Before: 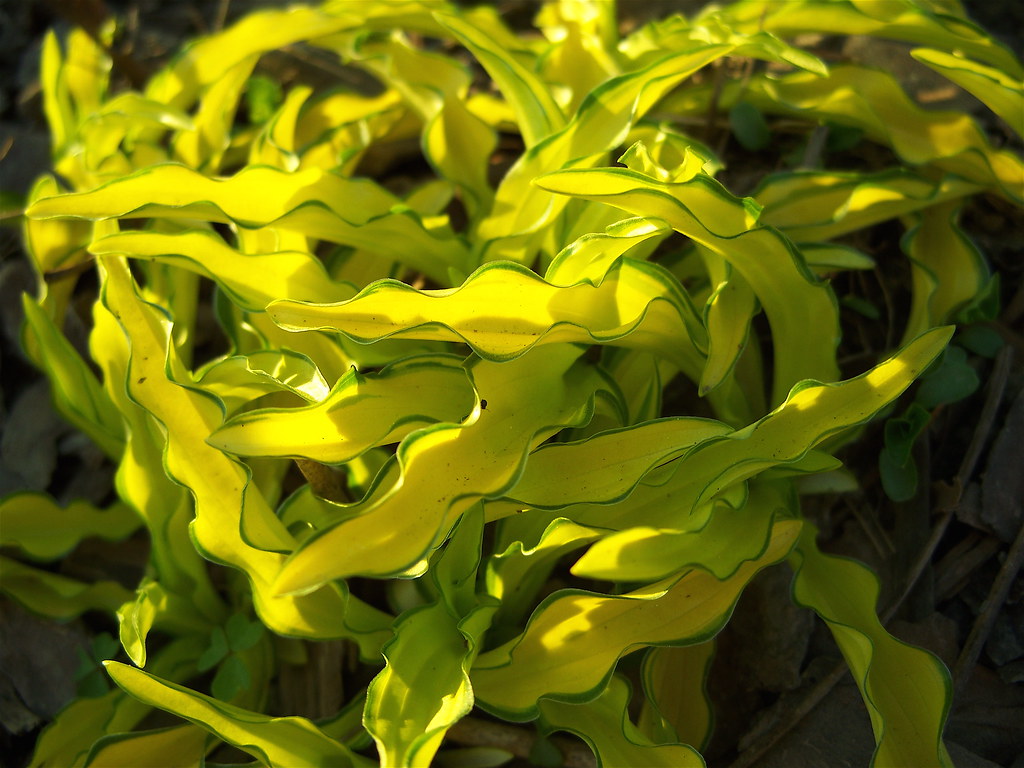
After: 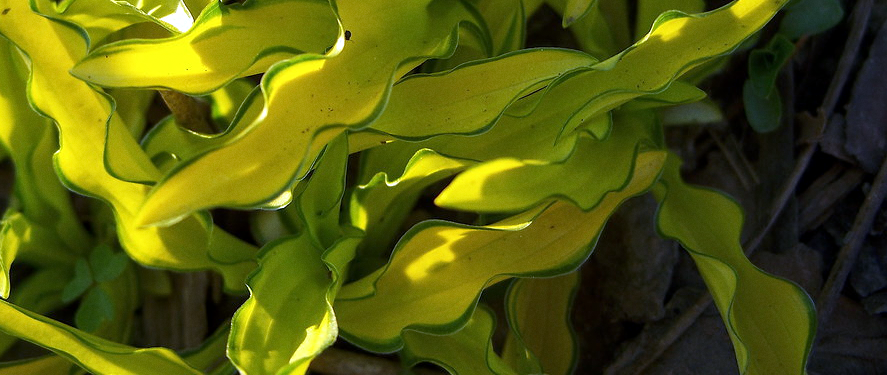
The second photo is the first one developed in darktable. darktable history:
crop and rotate: left 13.306%, top 48.129%, bottom 2.928%
grain: coarseness 0.09 ISO, strength 10%
local contrast: highlights 100%, shadows 100%, detail 120%, midtone range 0.2
white balance: red 0.98, blue 1.61
